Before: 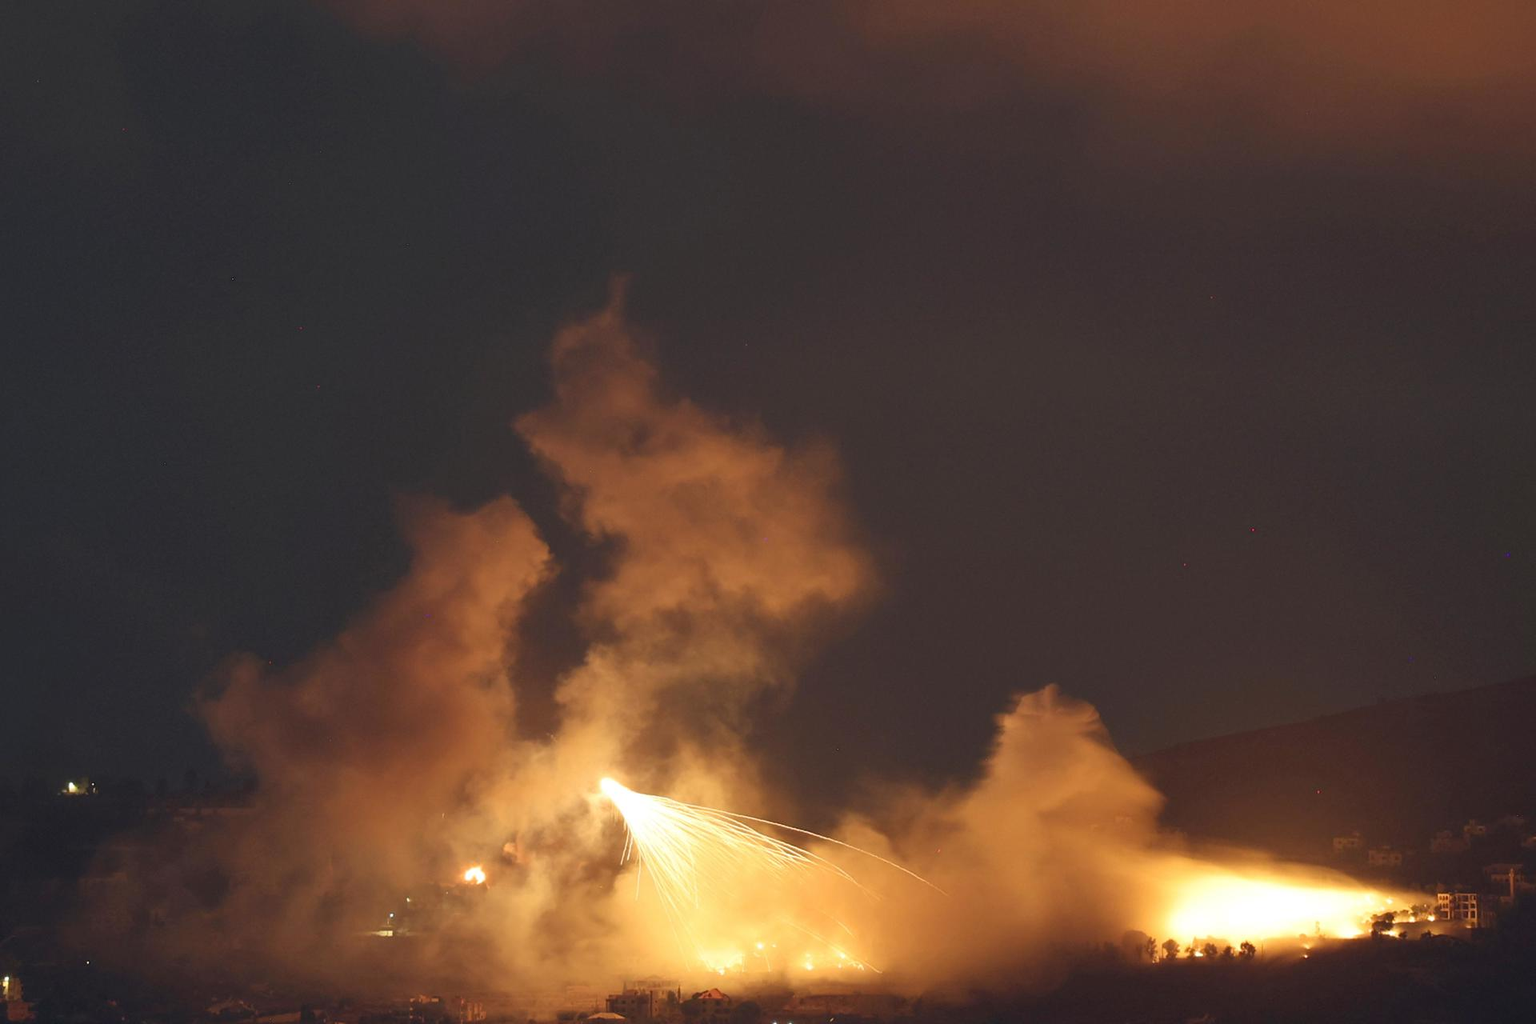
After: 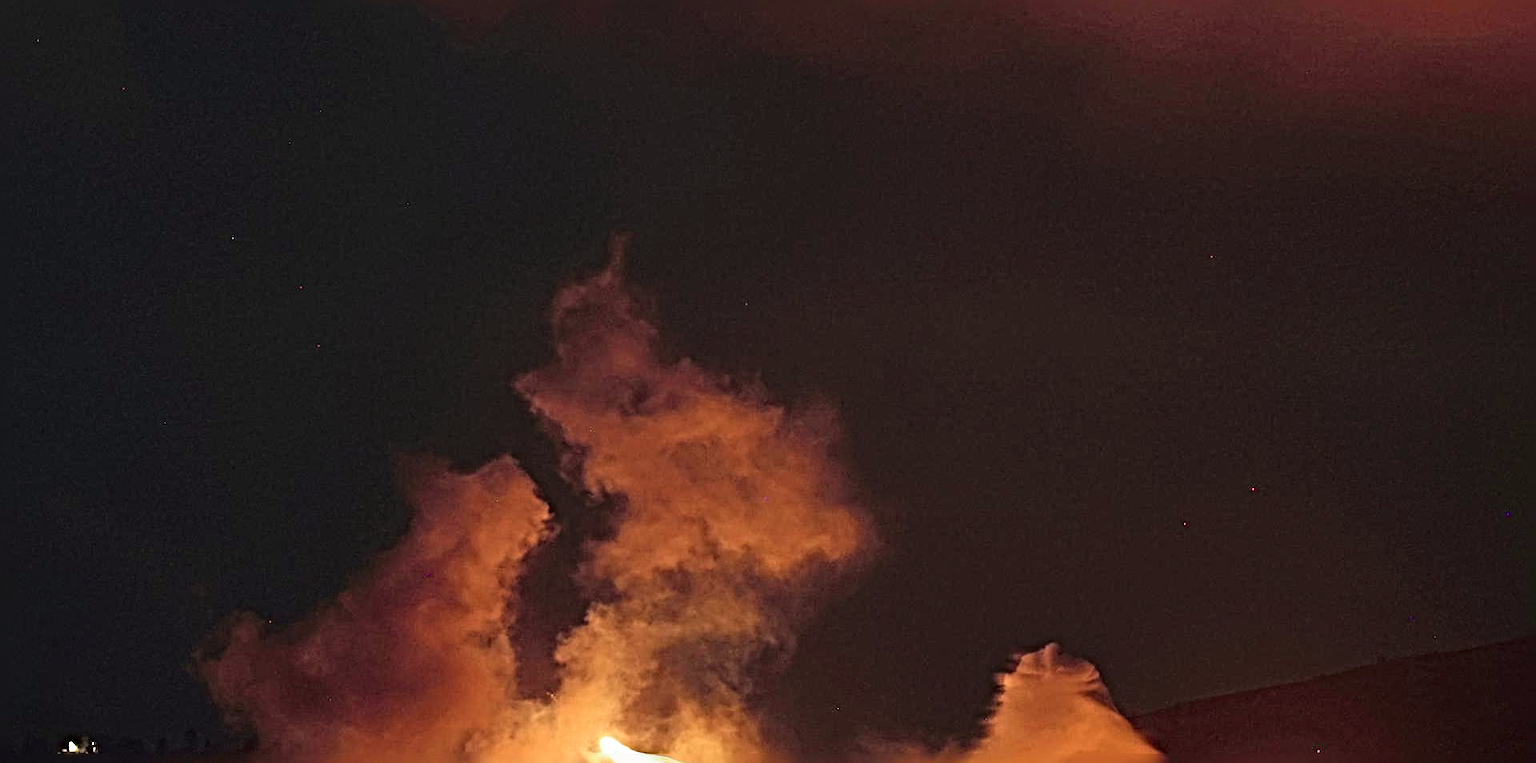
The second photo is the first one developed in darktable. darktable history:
tone curve: curves: ch0 [(0, 0) (0.068, 0.012) (0.183, 0.089) (0.341, 0.283) (0.547, 0.532) (0.828, 0.815) (1, 0.983)]; ch1 [(0, 0) (0.23, 0.166) (0.34, 0.308) (0.371, 0.337) (0.429, 0.411) (0.477, 0.462) (0.499, 0.498) (0.529, 0.537) (0.559, 0.582) (0.743, 0.798) (1, 1)]; ch2 [(0, 0) (0.431, 0.414) (0.498, 0.503) (0.524, 0.528) (0.568, 0.546) (0.6, 0.597) (0.634, 0.645) (0.728, 0.742) (1, 1)], color space Lab, independent channels, preserve colors none
crop: top 4.05%, bottom 21.394%
sharpen: radius 6.296, amount 1.816, threshold 0.099
exposure: black level correction 0.001, exposure 0.017 EV, compensate highlight preservation false
